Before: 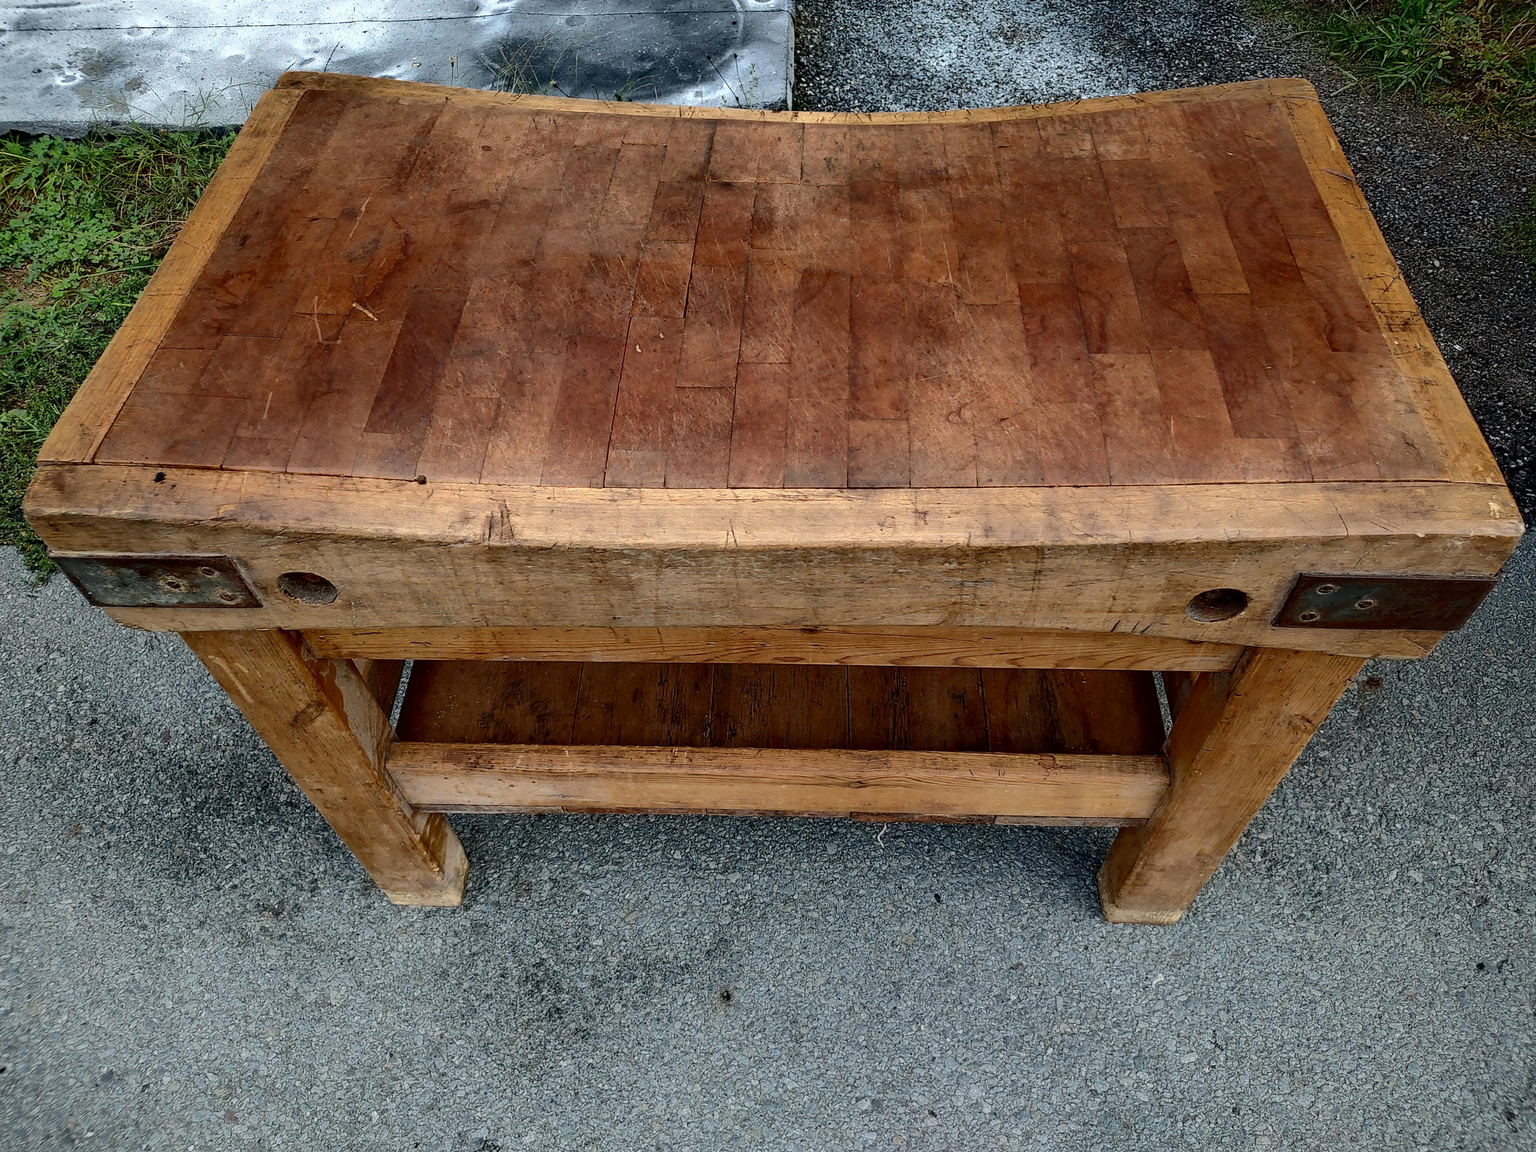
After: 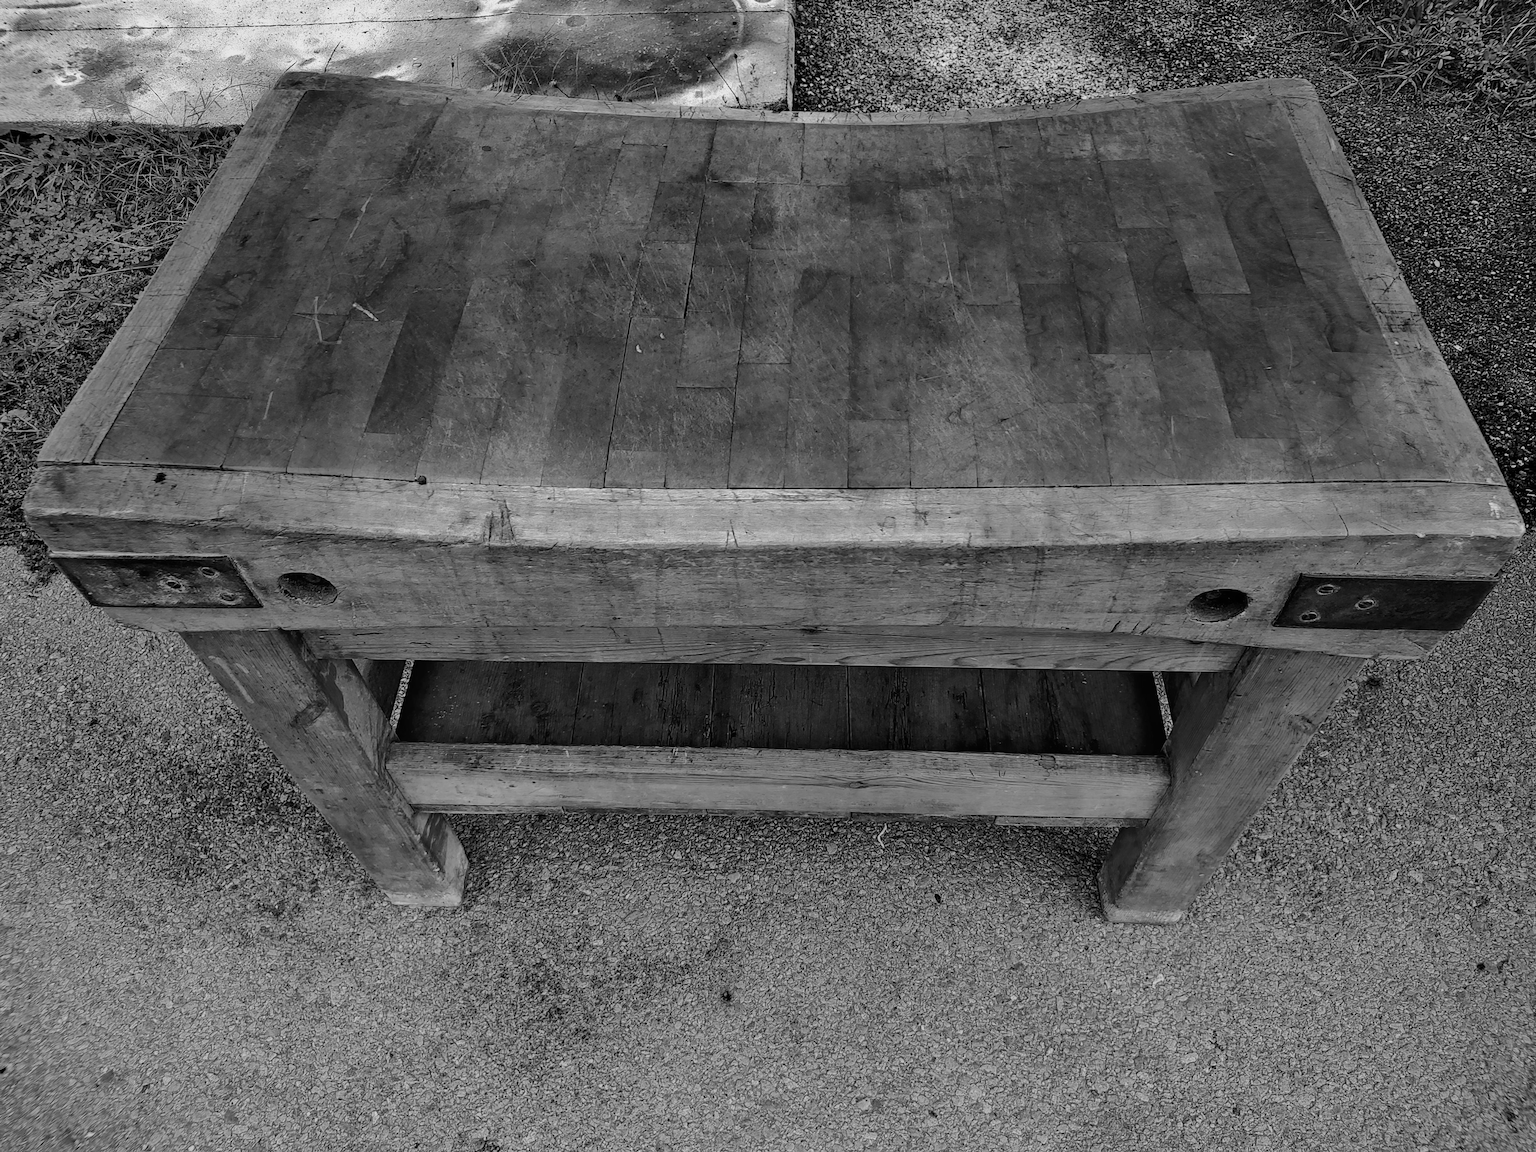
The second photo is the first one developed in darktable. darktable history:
exposure: exposure -0.153 EV, compensate highlight preservation false
color zones: curves: ch0 [(0, 0.363) (0.128, 0.373) (0.25, 0.5) (0.402, 0.407) (0.521, 0.525) (0.63, 0.559) (0.729, 0.662) (0.867, 0.471)]; ch1 [(0, 0.515) (0.136, 0.618) (0.25, 0.5) (0.378, 0) (0.516, 0) (0.622, 0.593) (0.737, 0.819) (0.87, 0.593)]; ch2 [(0, 0.529) (0.128, 0.471) (0.282, 0.451) (0.386, 0.662) (0.516, 0.525) (0.633, 0.554) (0.75, 0.62) (0.875, 0.441)]
shadows and highlights: soften with gaussian
monochrome: a 32, b 64, size 2.3
